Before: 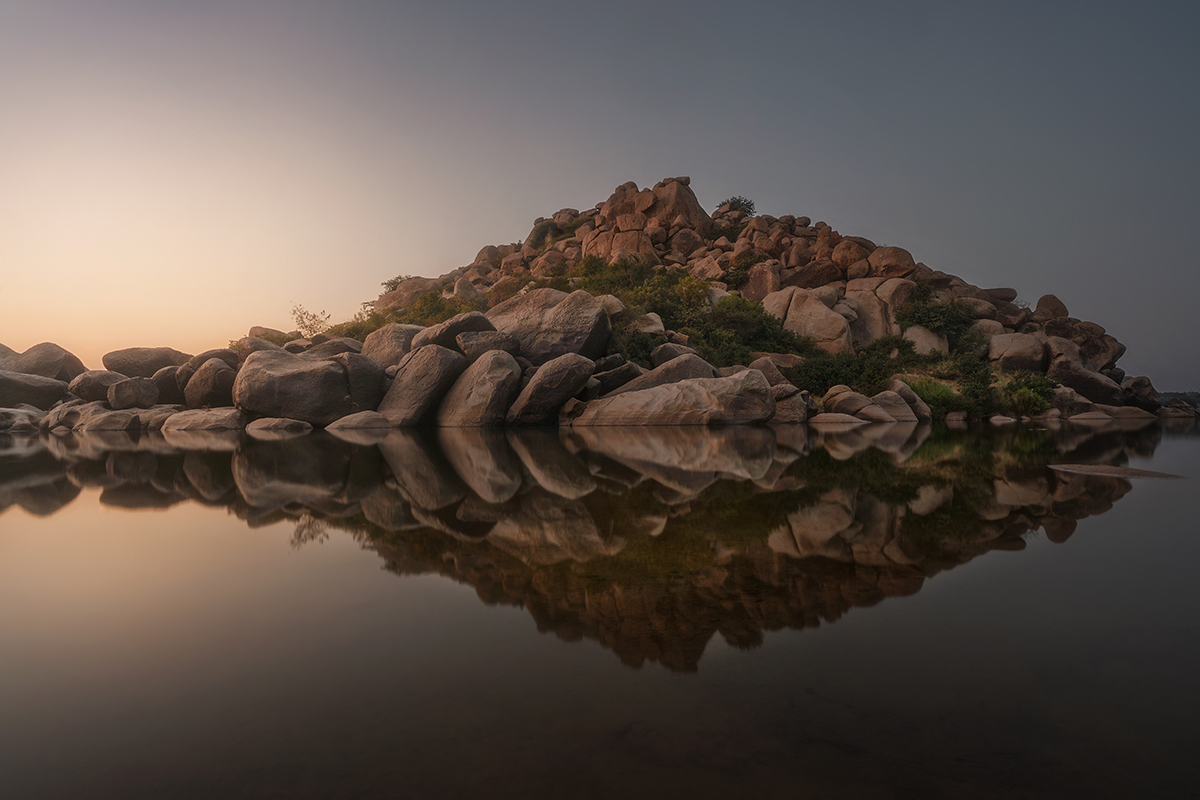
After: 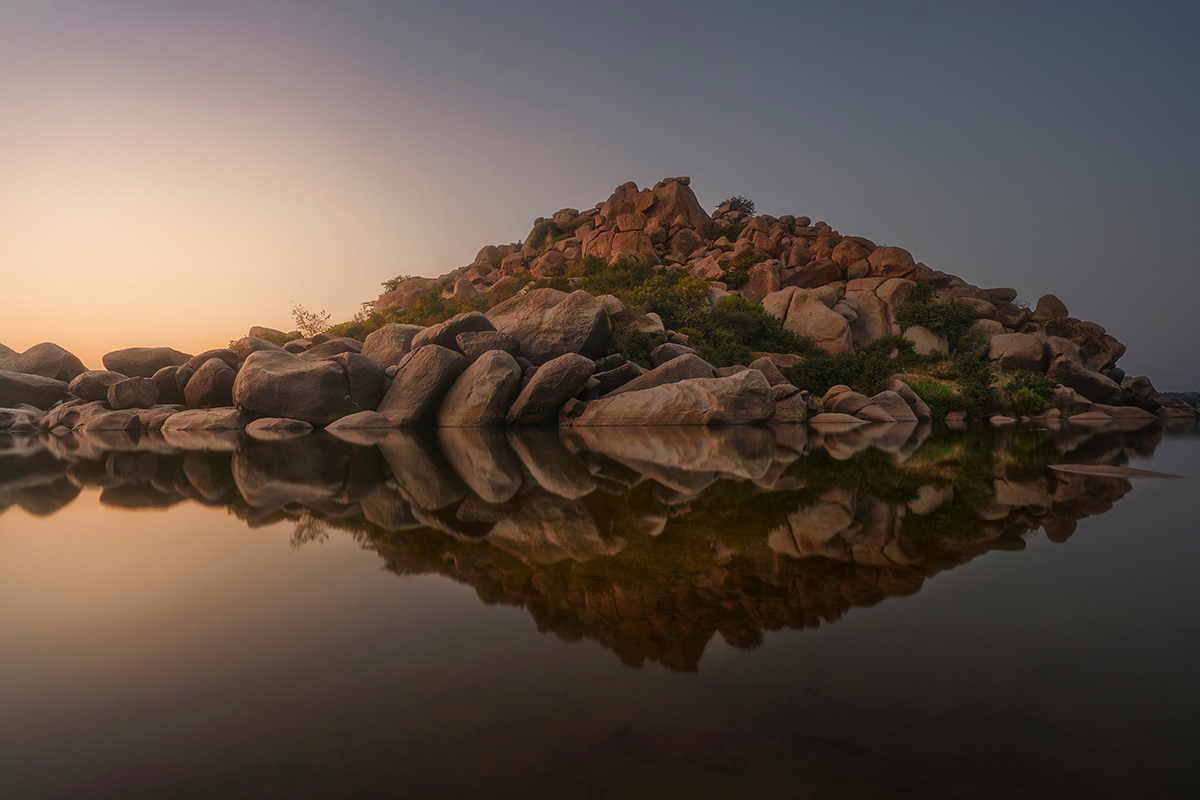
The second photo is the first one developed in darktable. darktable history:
color correction: highlights b* -0.018, saturation 1.3
